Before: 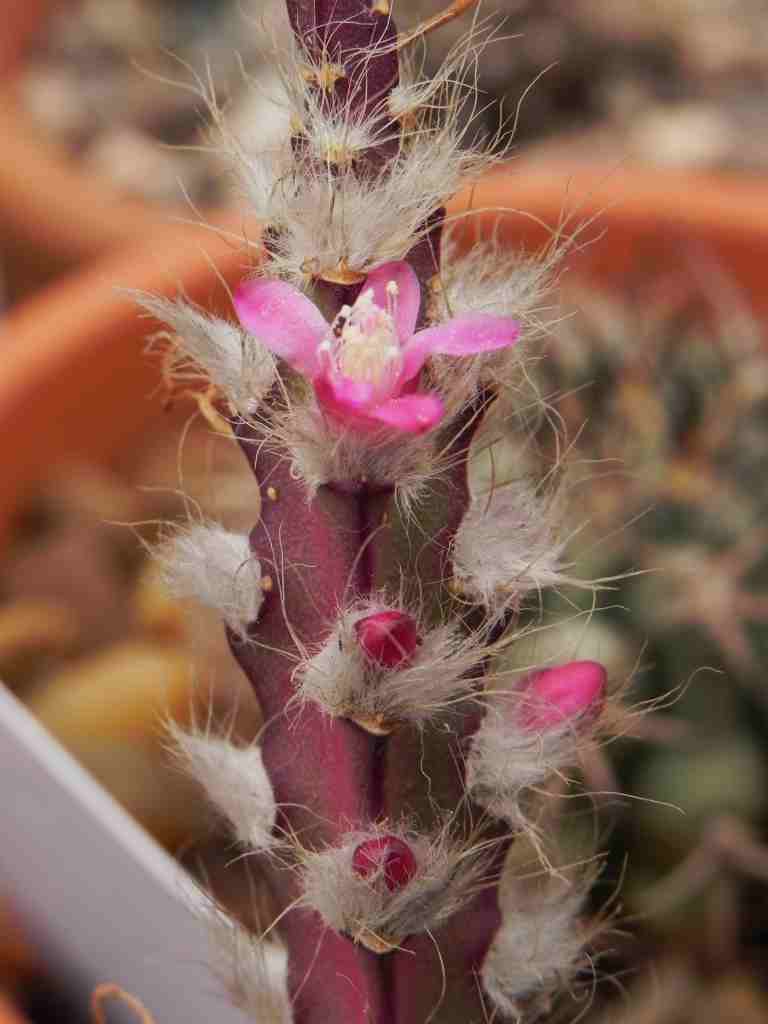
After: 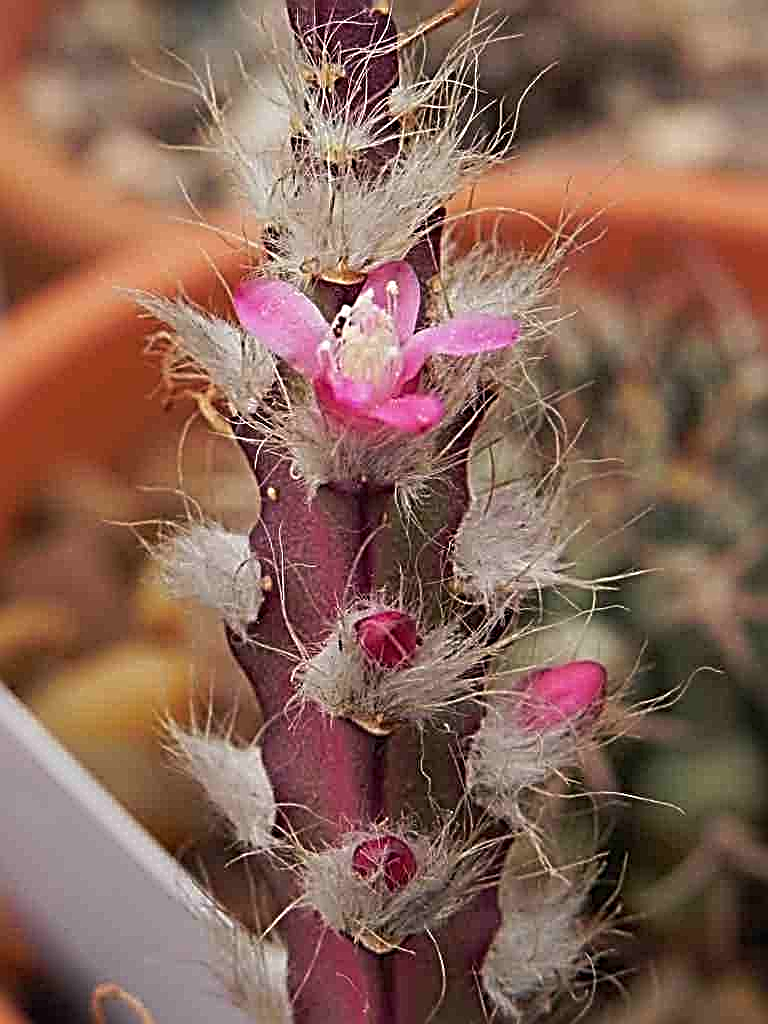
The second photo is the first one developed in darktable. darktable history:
sharpen: radius 3.145, amount 1.73
